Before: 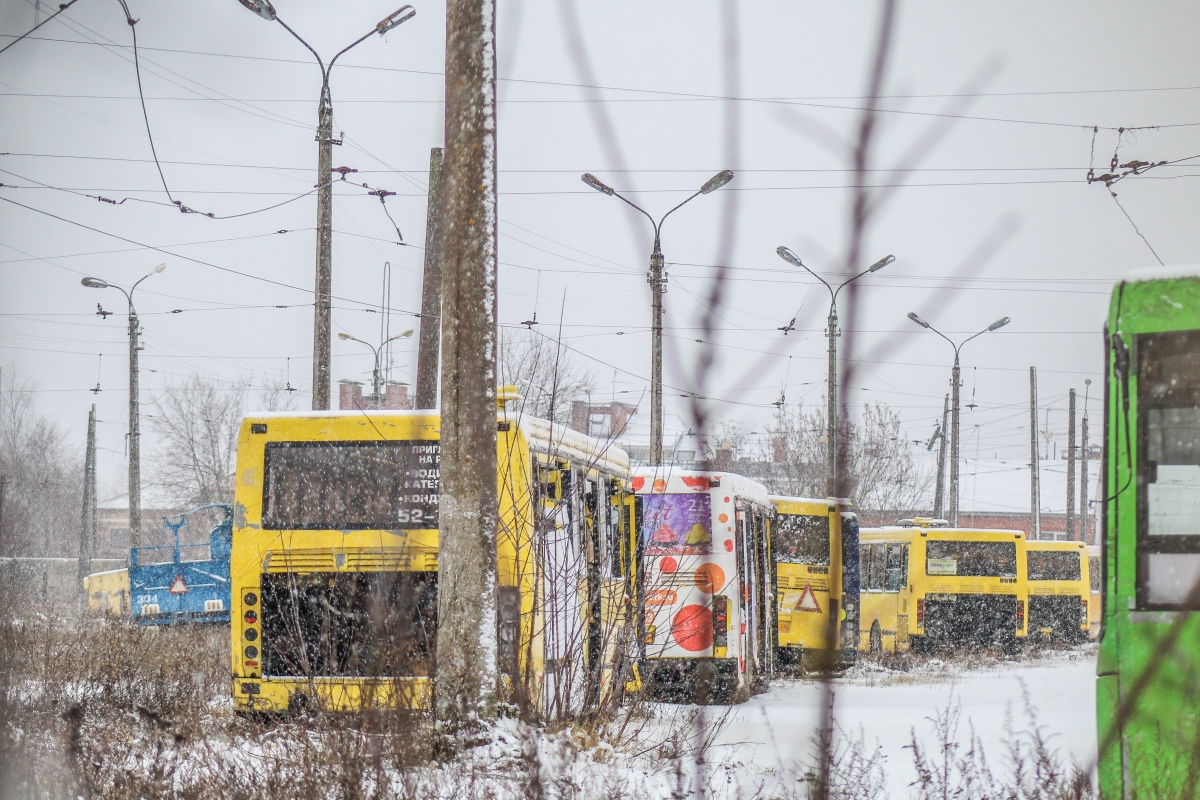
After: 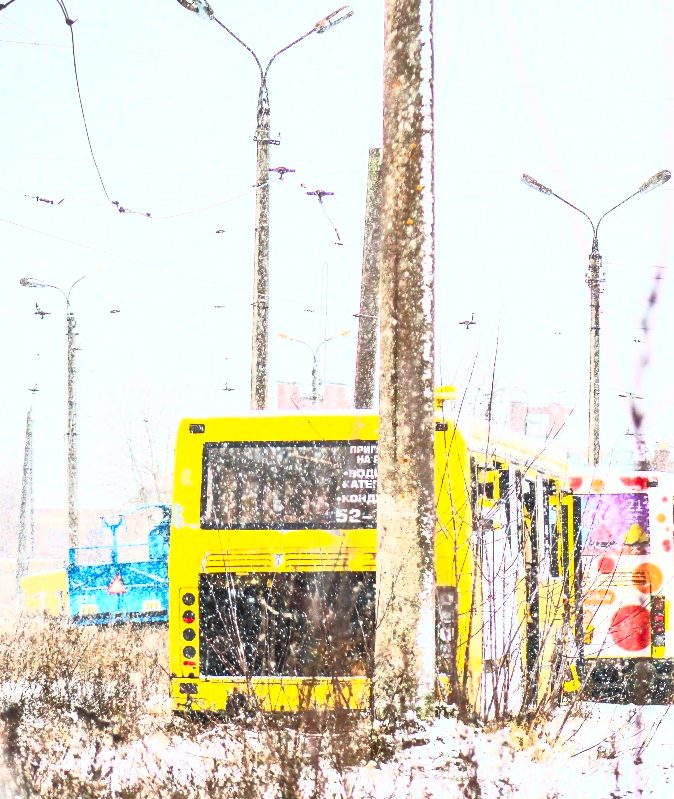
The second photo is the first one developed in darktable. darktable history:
crop: left 5.235%, right 38.562%
contrast brightness saturation: contrast 0.983, brightness 0.996, saturation 0.996
